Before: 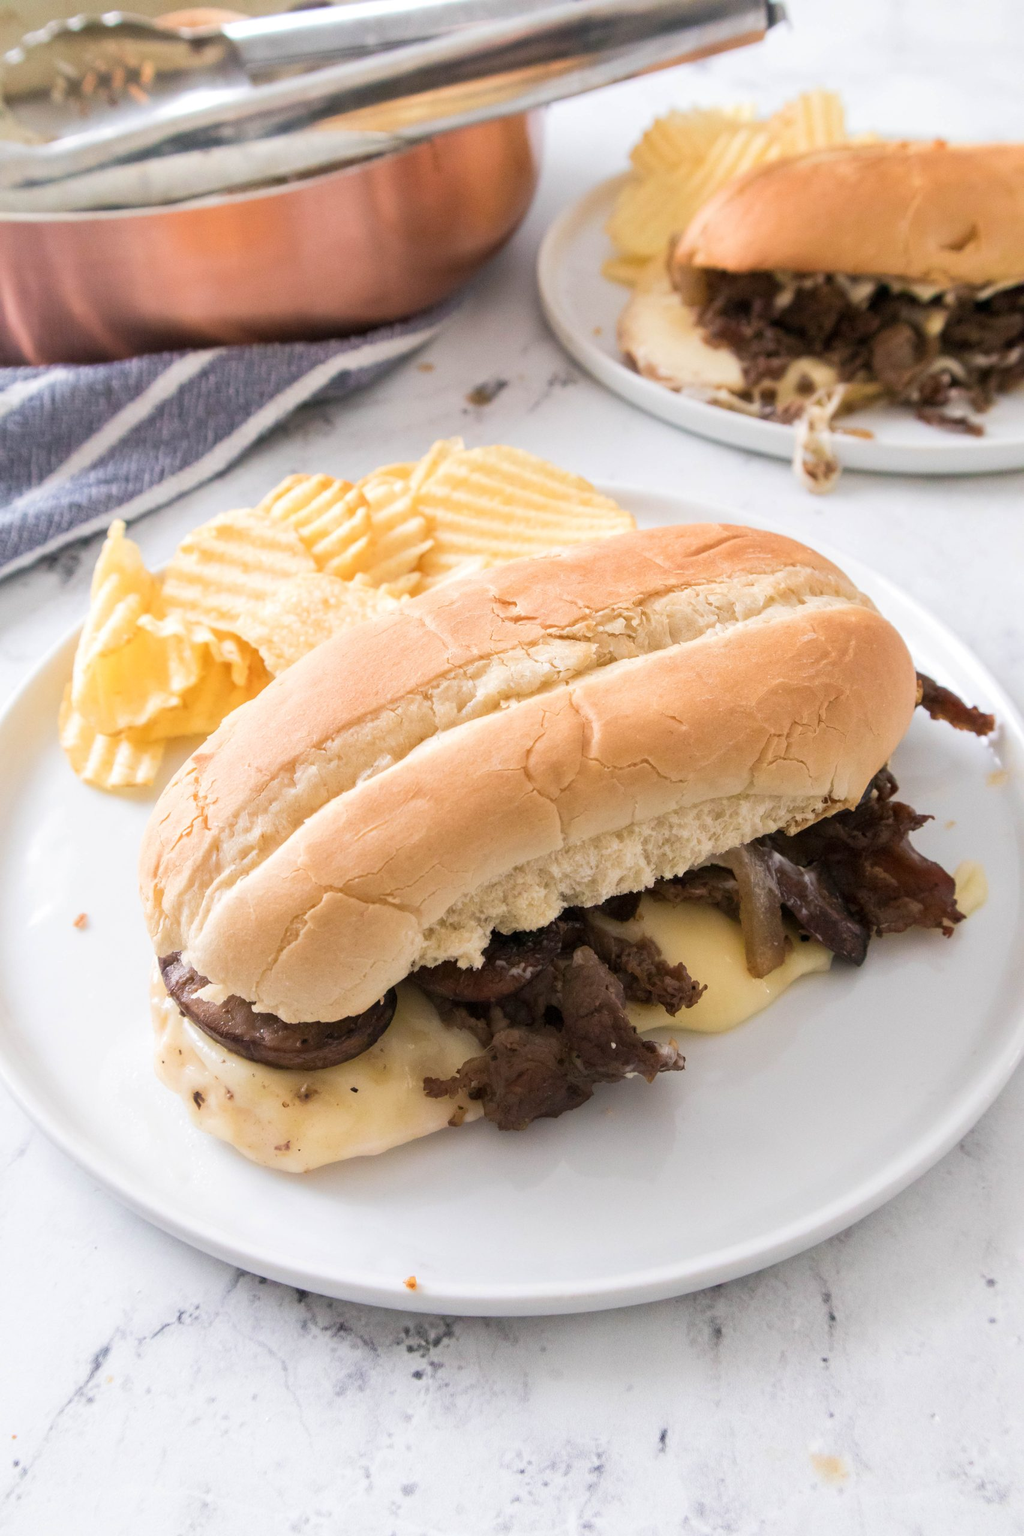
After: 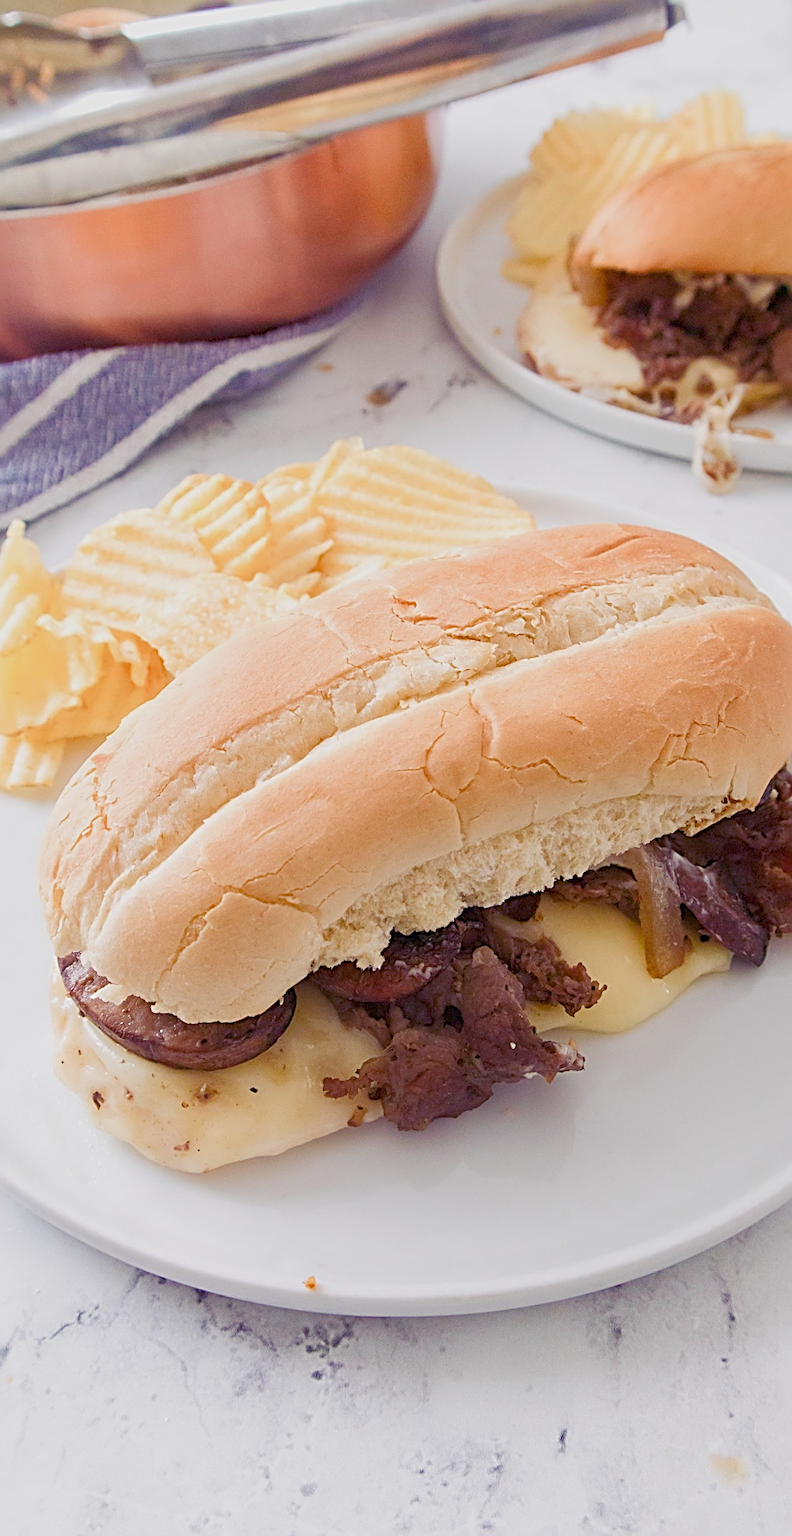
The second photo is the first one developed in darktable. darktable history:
color balance rgb: shadows lift › luminance -21.81%, shadows lift › chroma 8.692%, shadows lift › hue 285.64°, highlights gain › chroma 0.147%, highlights gain › hue 330.78°, perceptual saturation grading › global saturation 0.942%, perceptual saturation grading › highlights -33.607%, perceptual saturation grading › mid-tones 14.984%, perceptual saturation grading › shadows 47.717%, perceptual brilliance grading › global brilliance 10.396%, contrast -29.915%
crop: left 9.864%, right 12.714%
sharpen: radius 3.716, amount 0.942
